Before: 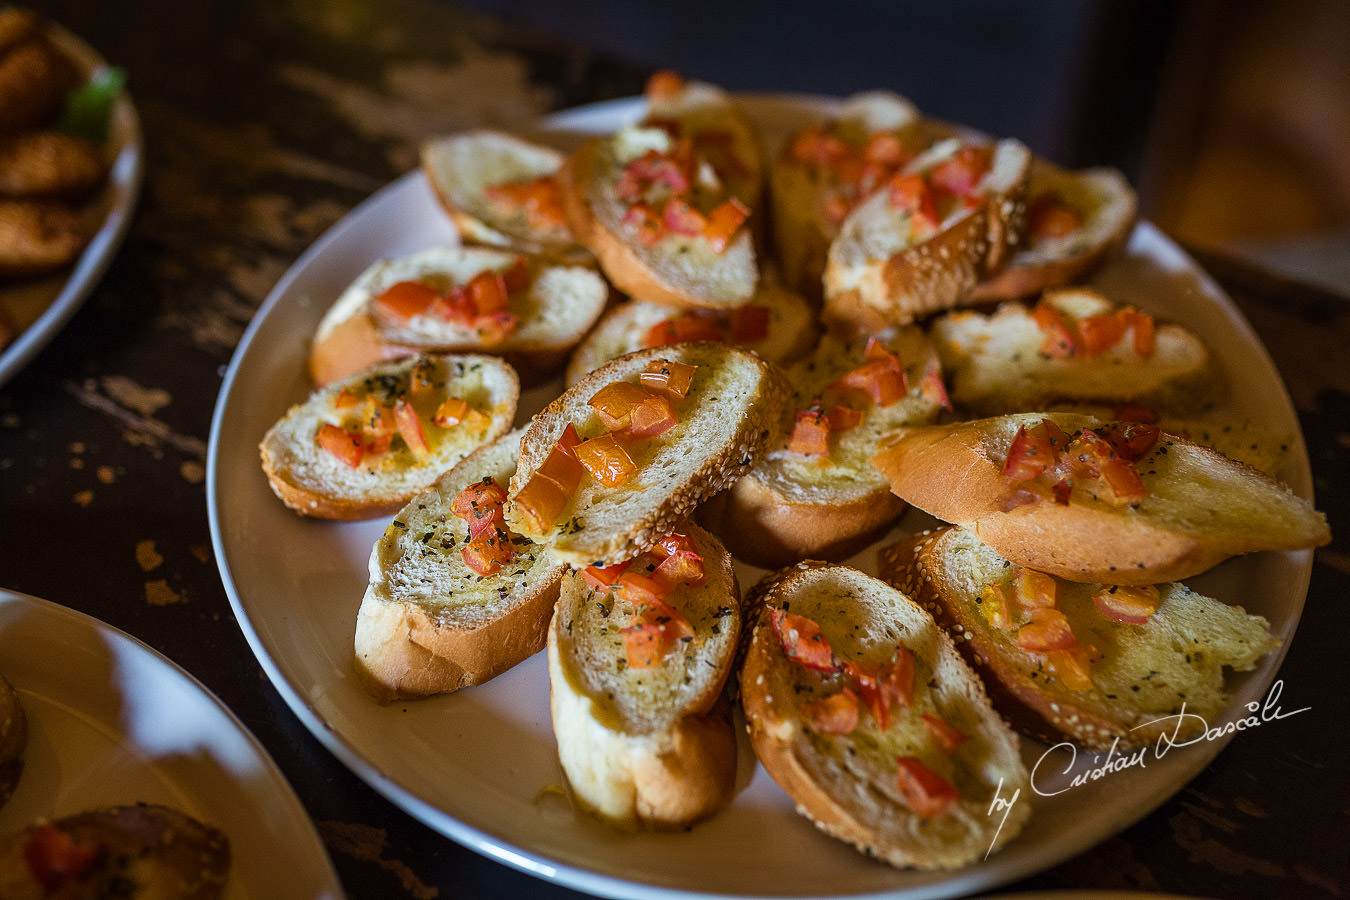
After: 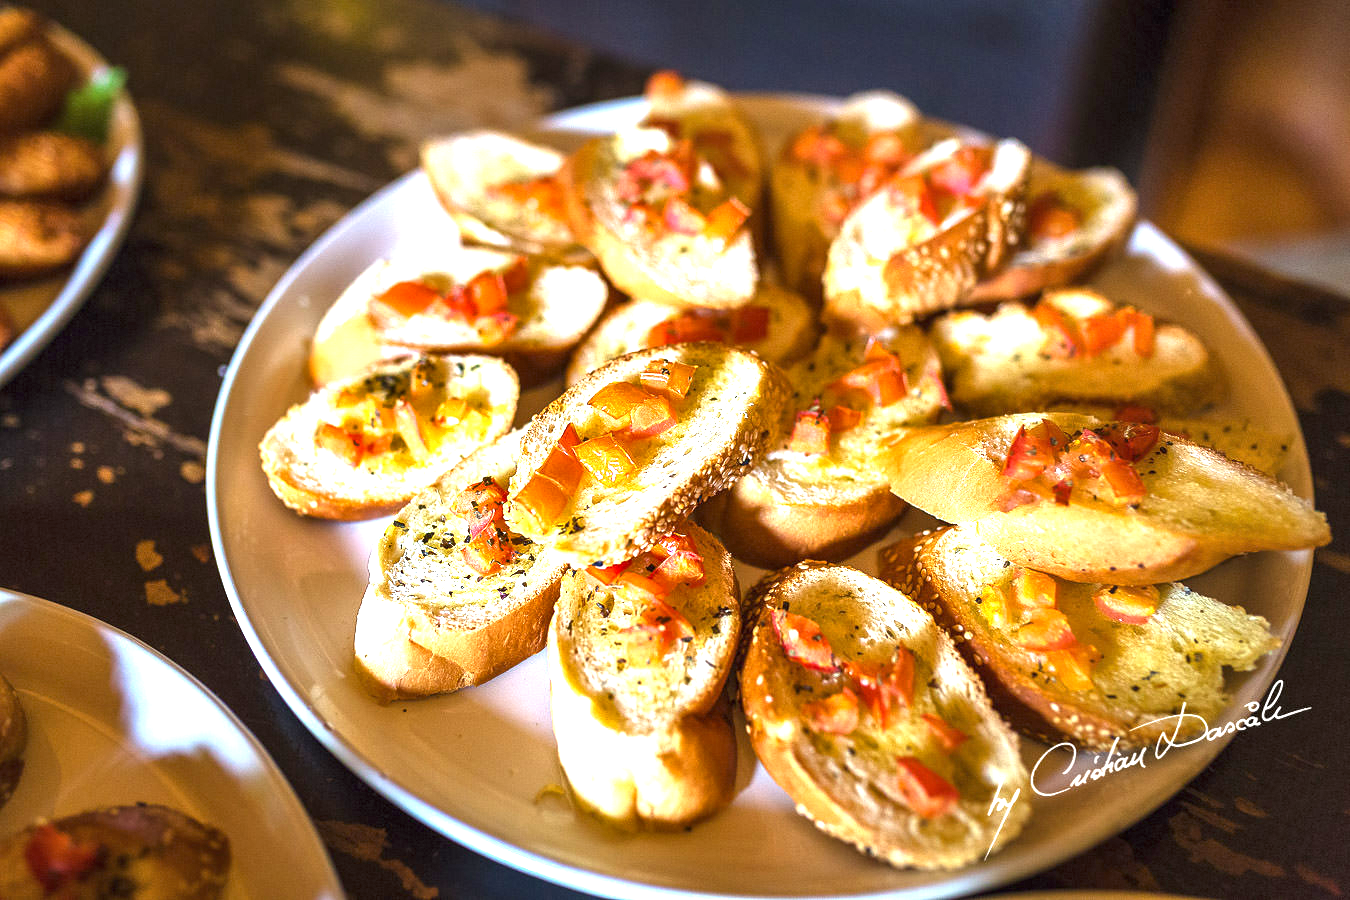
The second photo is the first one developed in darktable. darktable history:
shadows and highlights: shadows 36.2, highlights -28, soften with gaussian
exposure: black level correction 0, exposure 1.88 EV, compensate exposure bias true, compensate highlight preservation false
